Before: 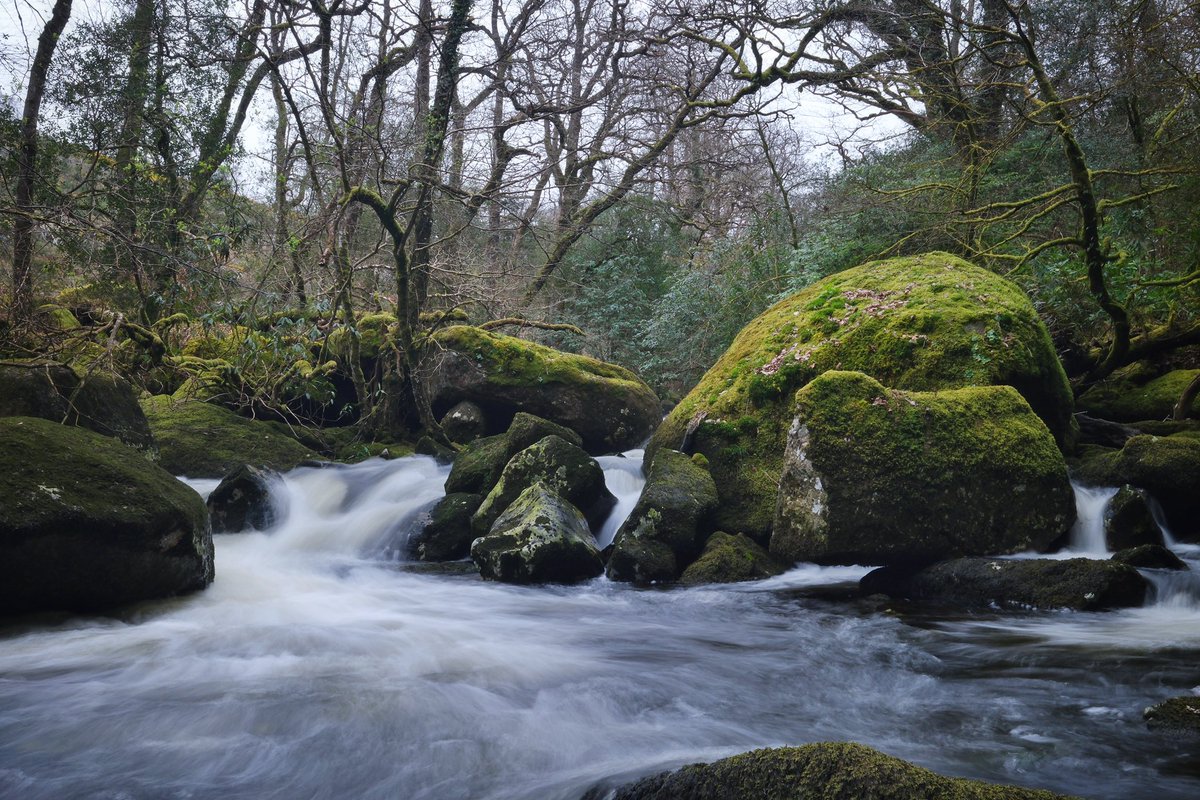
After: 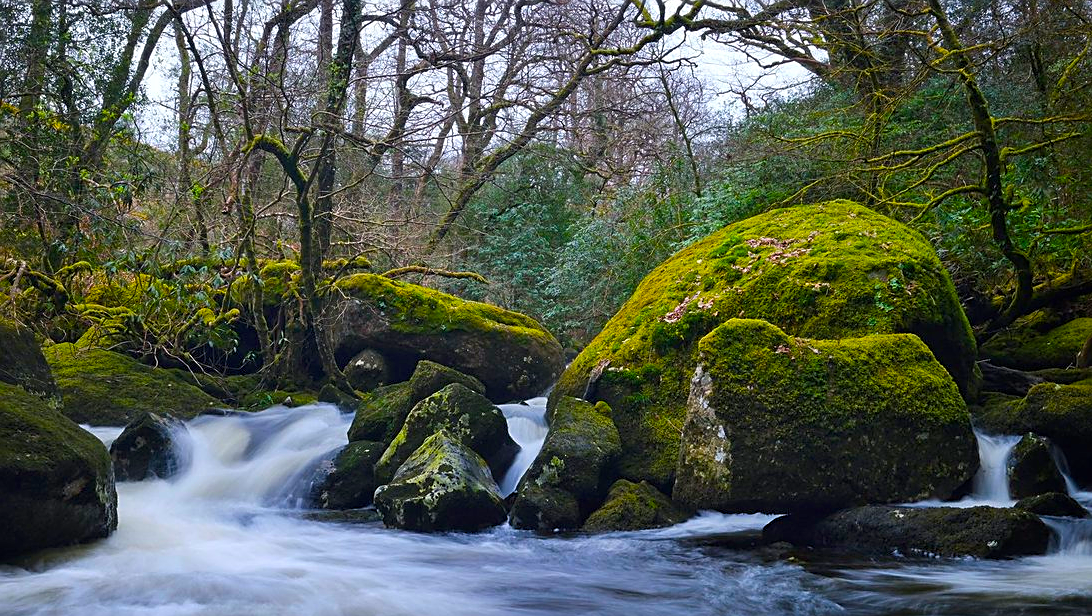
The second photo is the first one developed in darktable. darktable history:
local contrast: highlights 100%, shadows 100%, detail 120%, midtone range 0.2
color balance rgb: perceptual saturation grading › global saturation 100%
crop: left 8.155%, top 6.611%, bottom 15.385%
sharpen: on, module defaults
